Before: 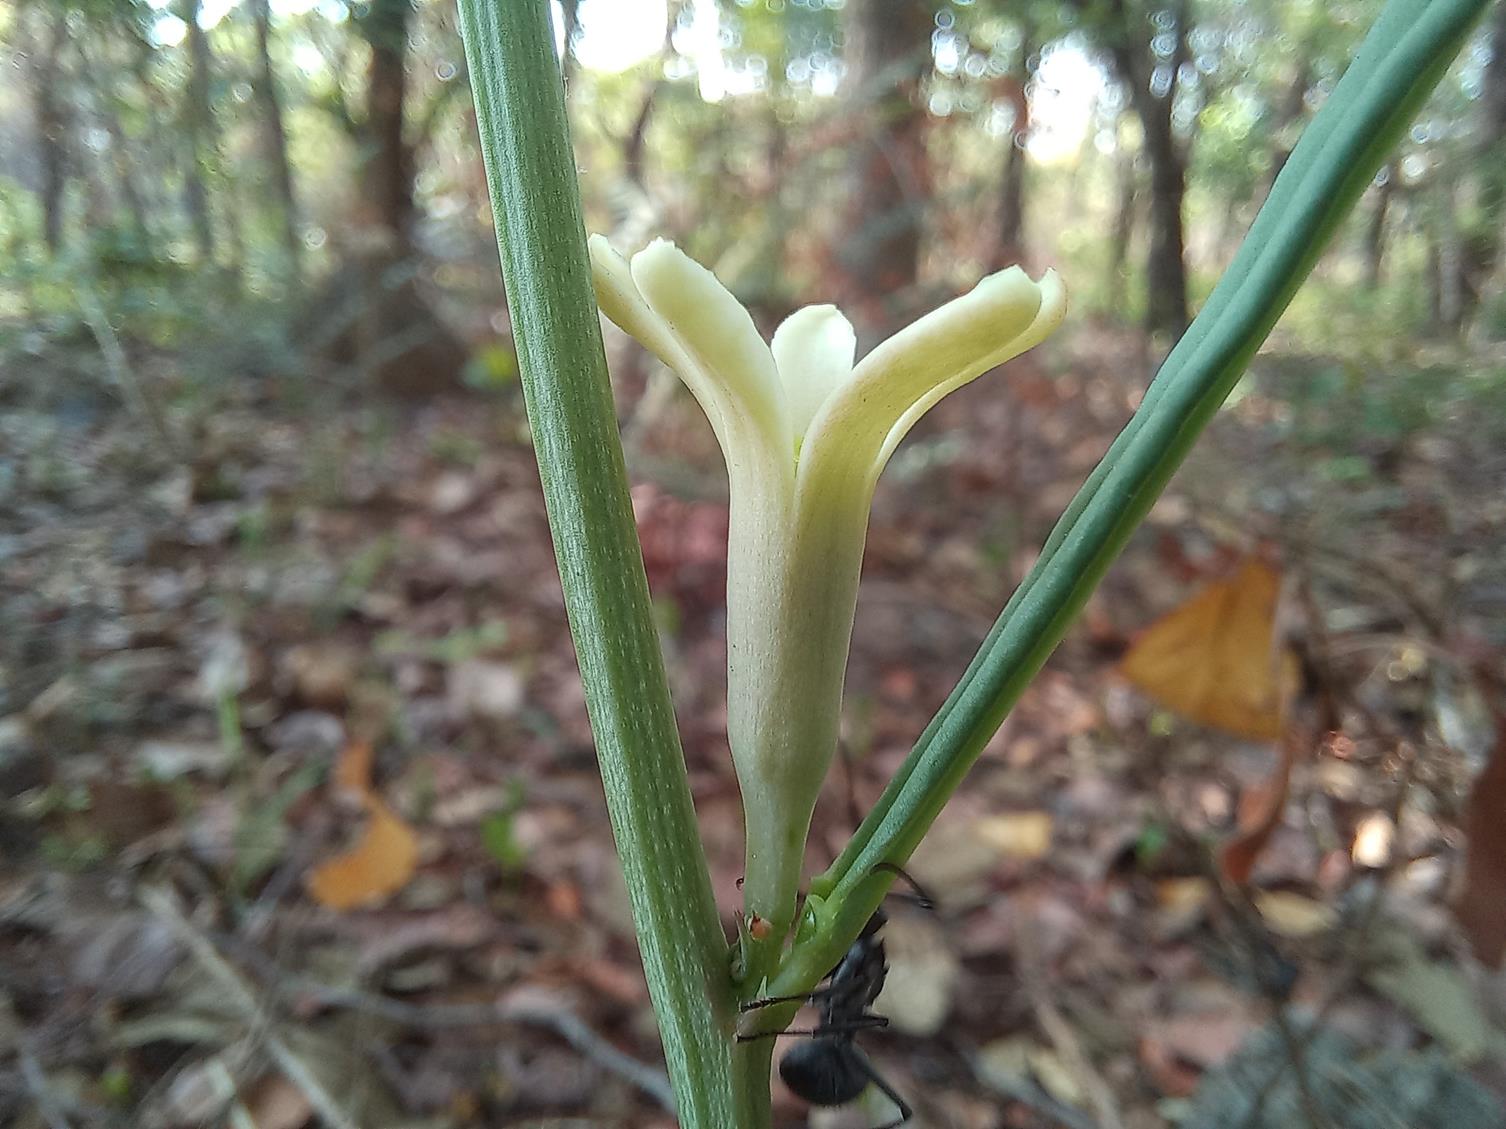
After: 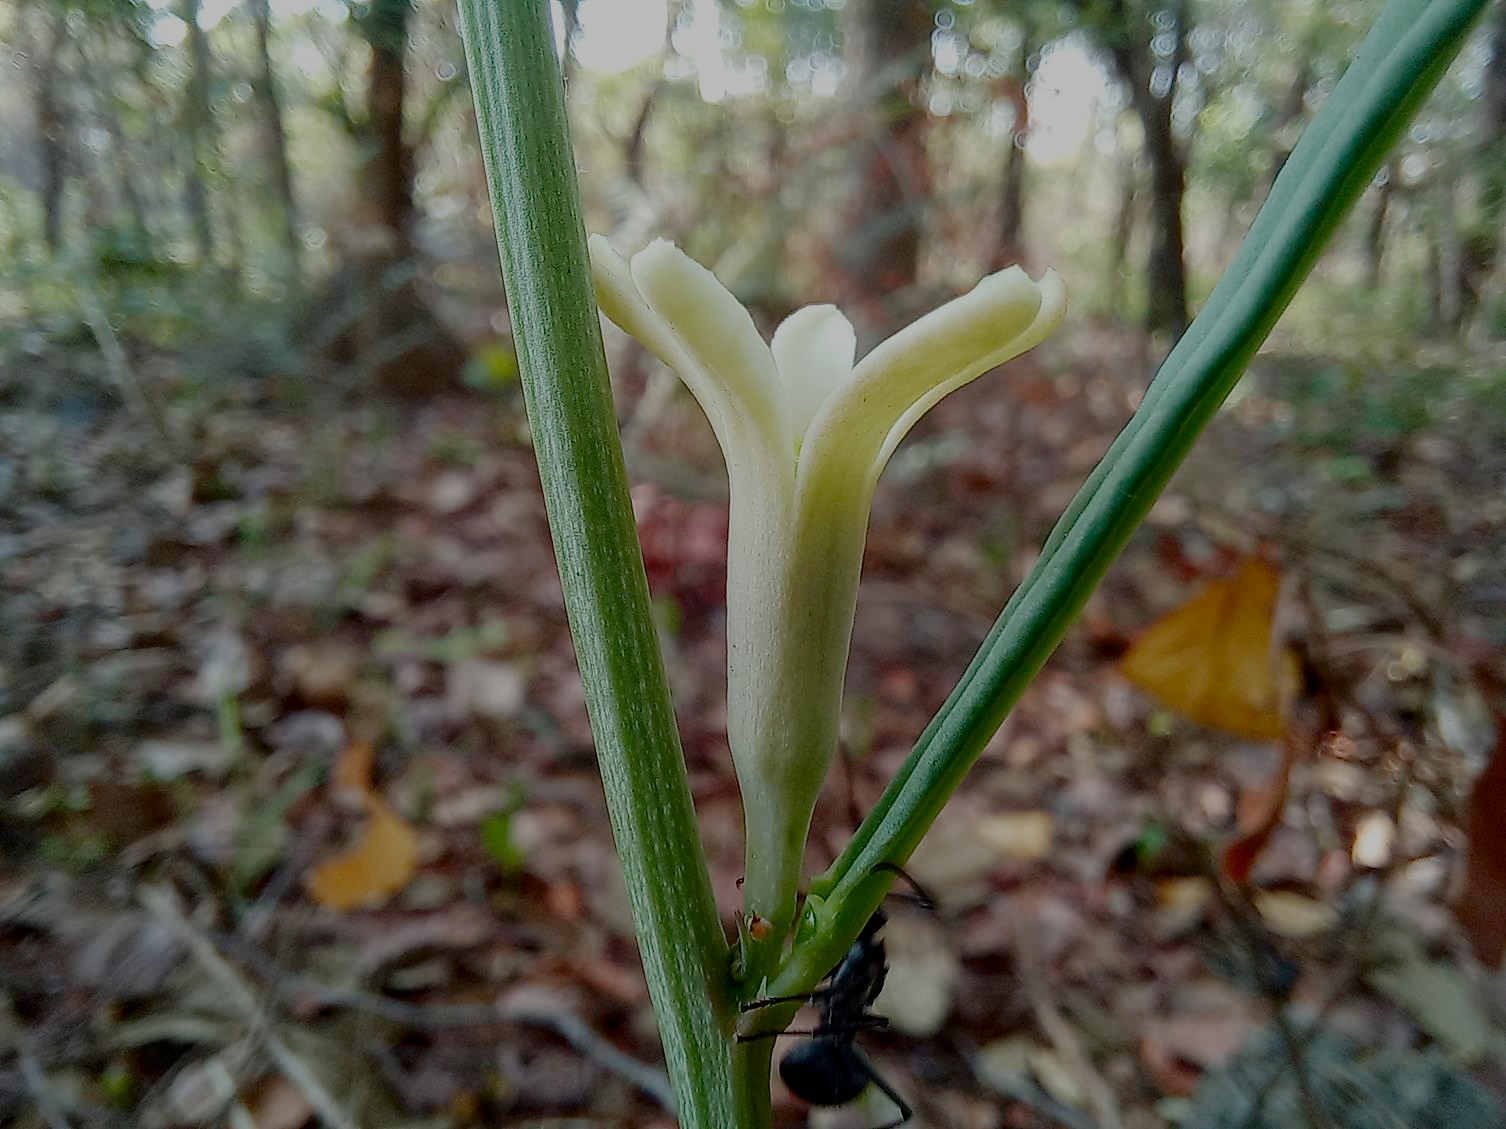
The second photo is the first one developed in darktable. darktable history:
contrast brightness saturation: contrast 0.07, brightness -0.14, saturation 0.11
filmic rgb: middle gray luminance 18%, black relative exposure -7.5 EV, white relative exposure 8.5 EV, threshold 6 EV, target black luminance 0%, hardness 2.23, latitude 18.37%, contrast 0.878, highlights saturation mix 5%, shadows ↔ highlights balance 10.15%, add noise in highlights 0, preserve chrominance no, color science v3 (2019), use custom middle-gray values true, iterations of high-quality reconstruction 0, contrast in highlights soft, enable highlight reconstruction true
